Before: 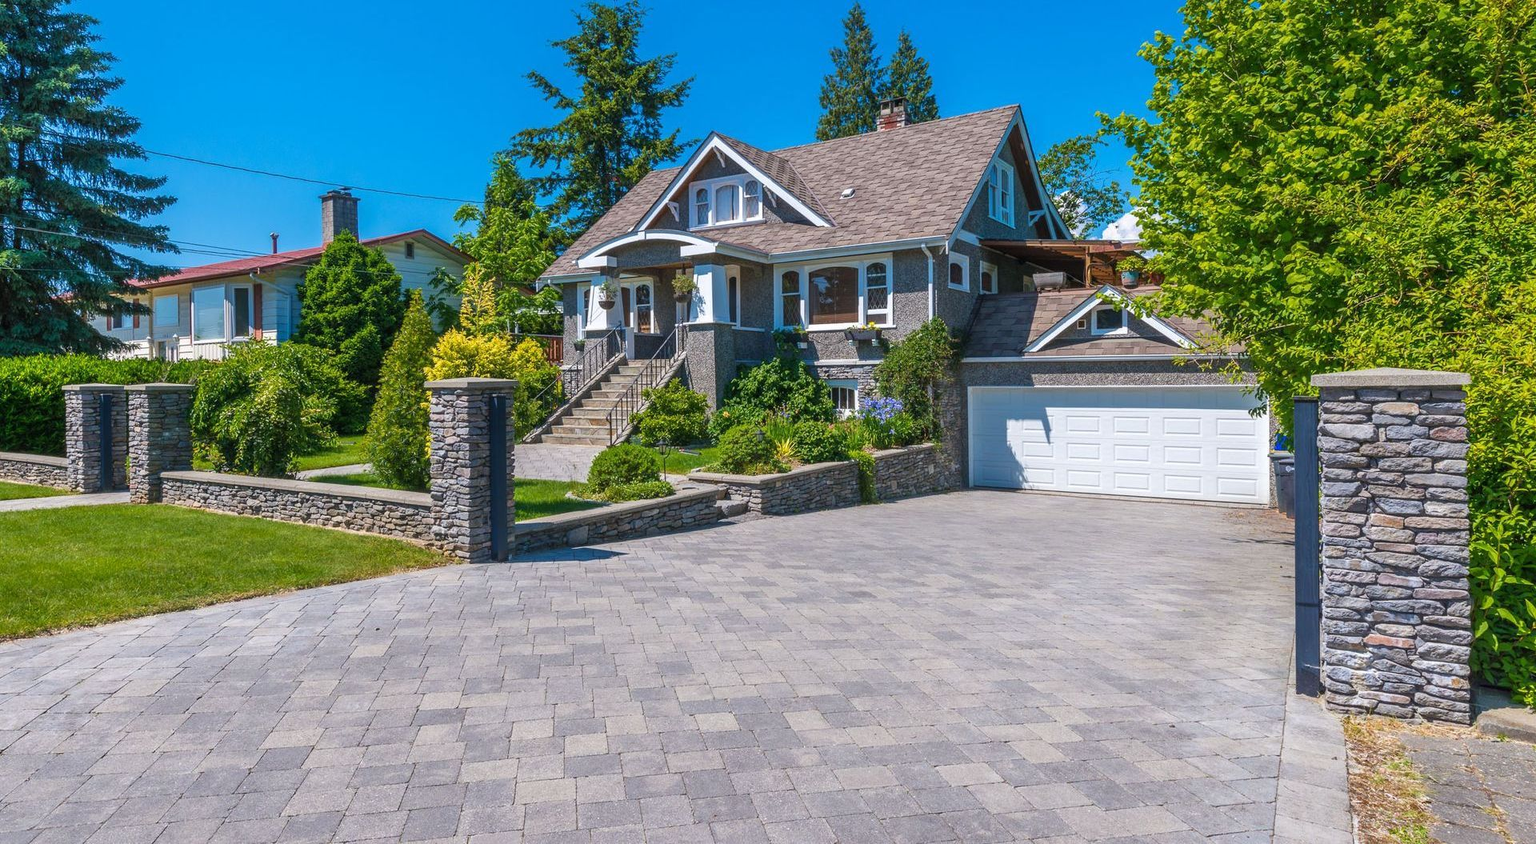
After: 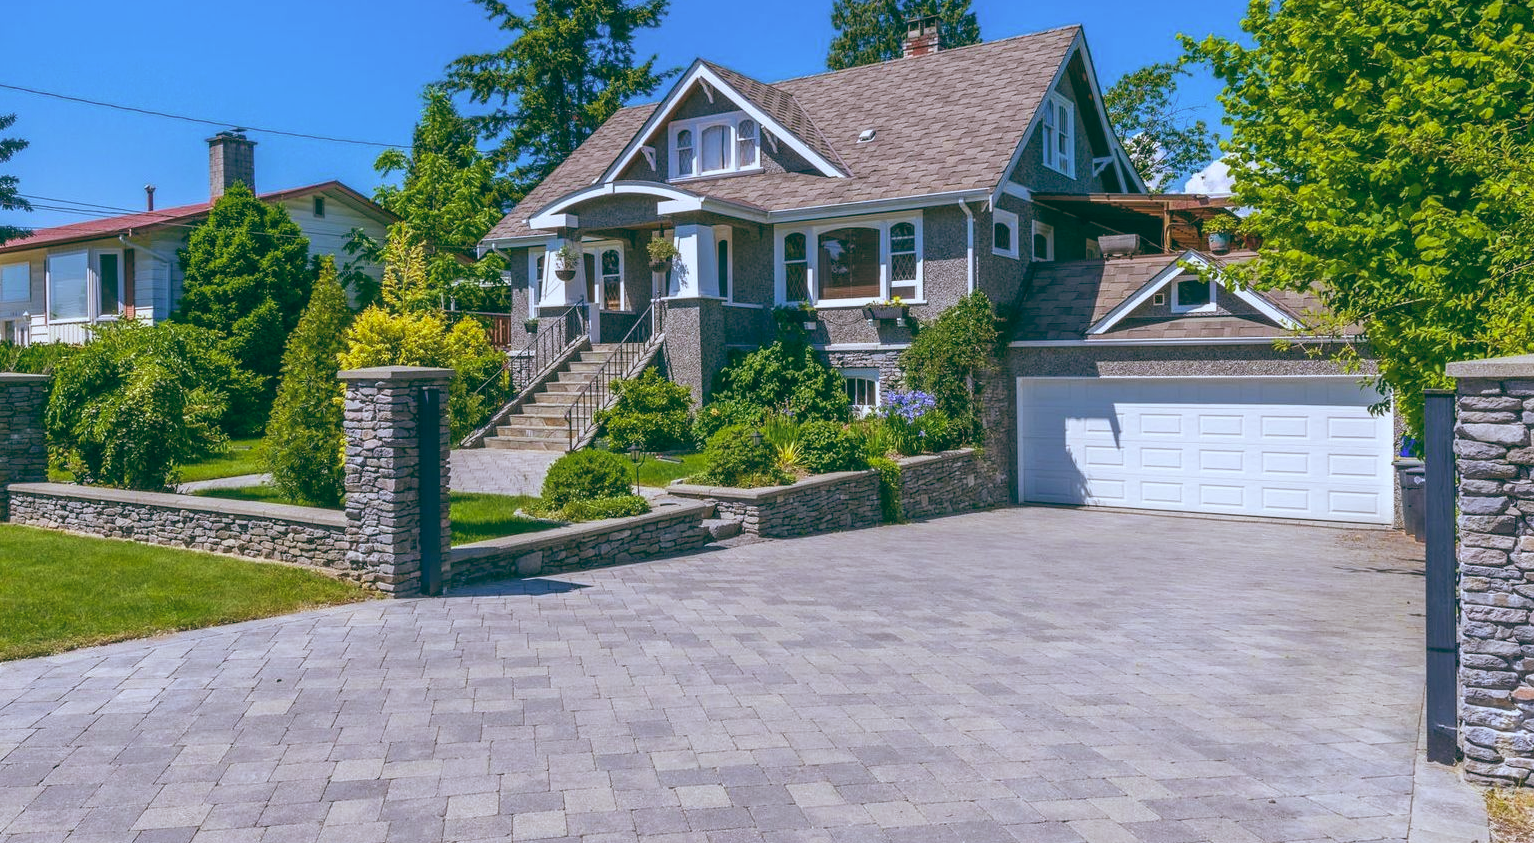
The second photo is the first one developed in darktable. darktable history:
white balance: red 0.948, green 1.02, blue 1.176
color balance: lift [1.005, 0.99, 1.007, 1.01], gamma [1, 1.034, 1.032, 0.966], gain [0.873, 1.055, 1.067, 0.933]
rgb levels: mode RGB, independent channels, levels [[0, 0.474, 1], [0, 0.5, 1], [0, 0.5, 1]]
crop and rotate: left 10.071%, top 10.071%, right 10.02%, bottom 10.02%
